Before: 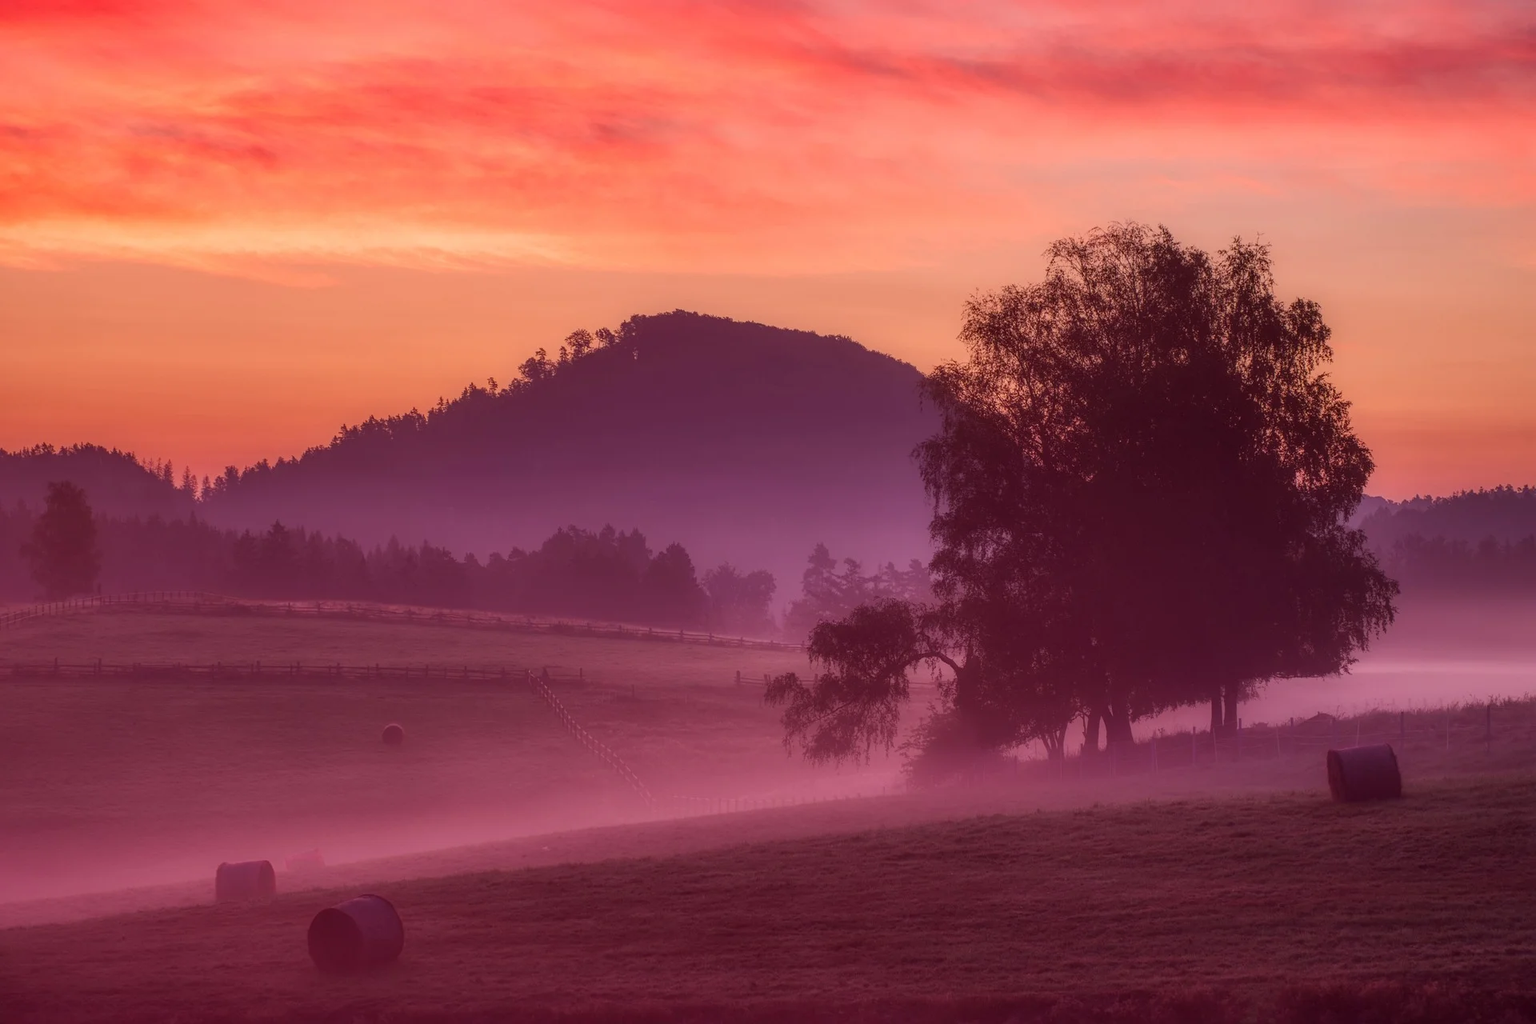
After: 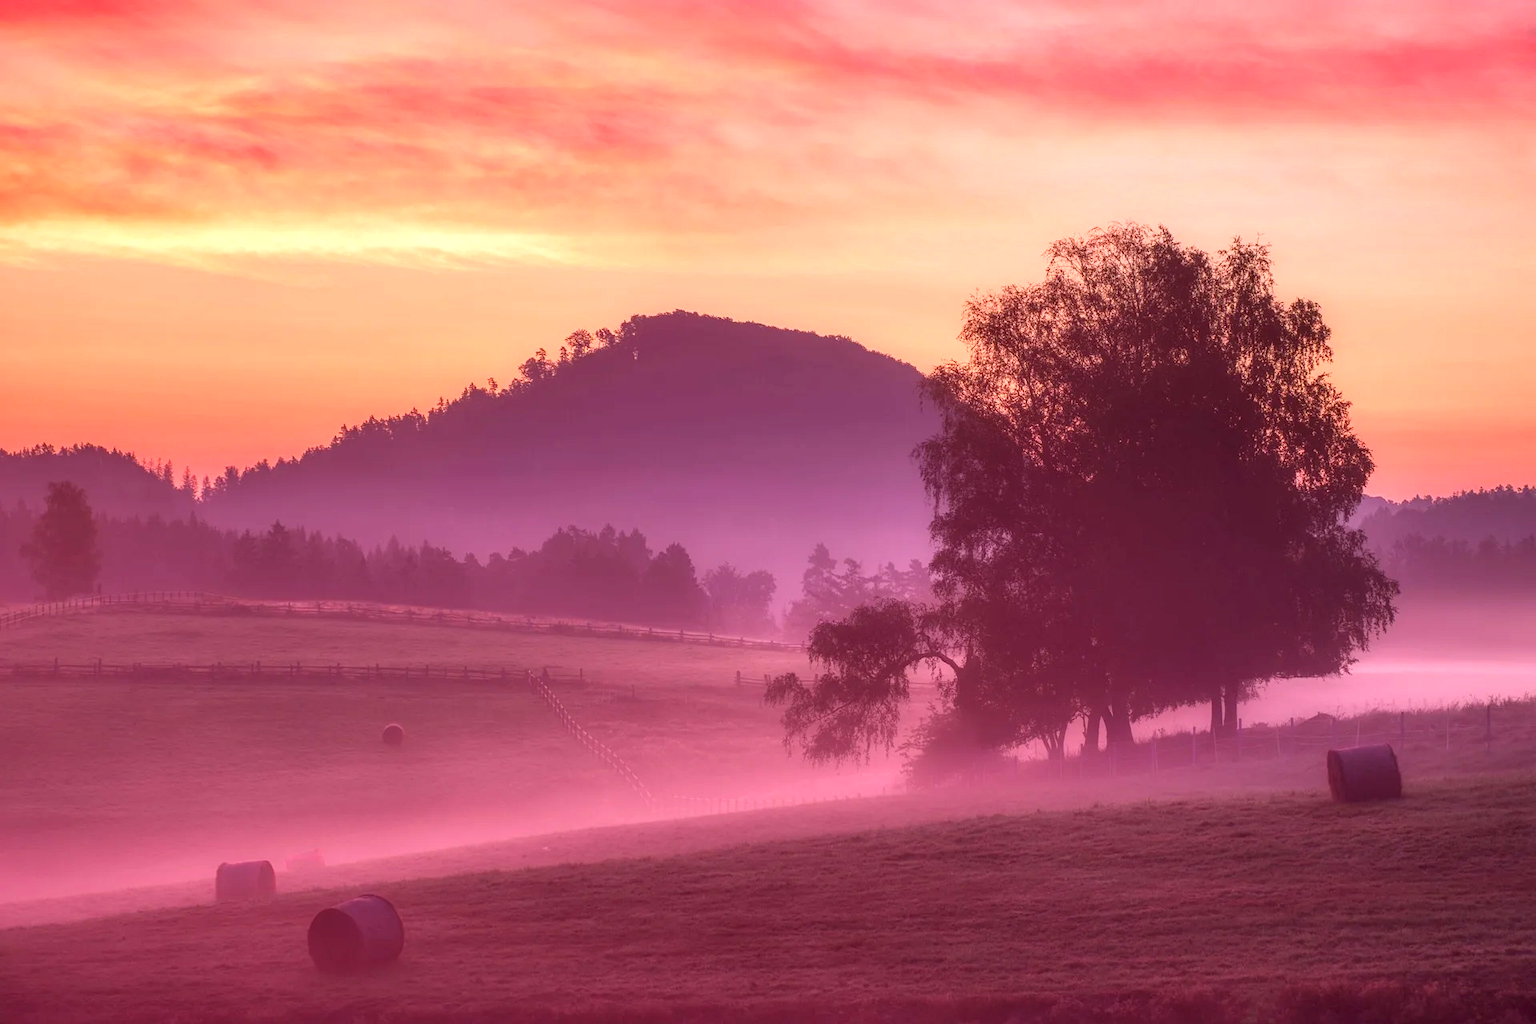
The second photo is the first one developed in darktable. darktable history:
exposure: black level correction 0, exposure 1.015 EV, compensate exposure bias true, compensate highlight preservation false
